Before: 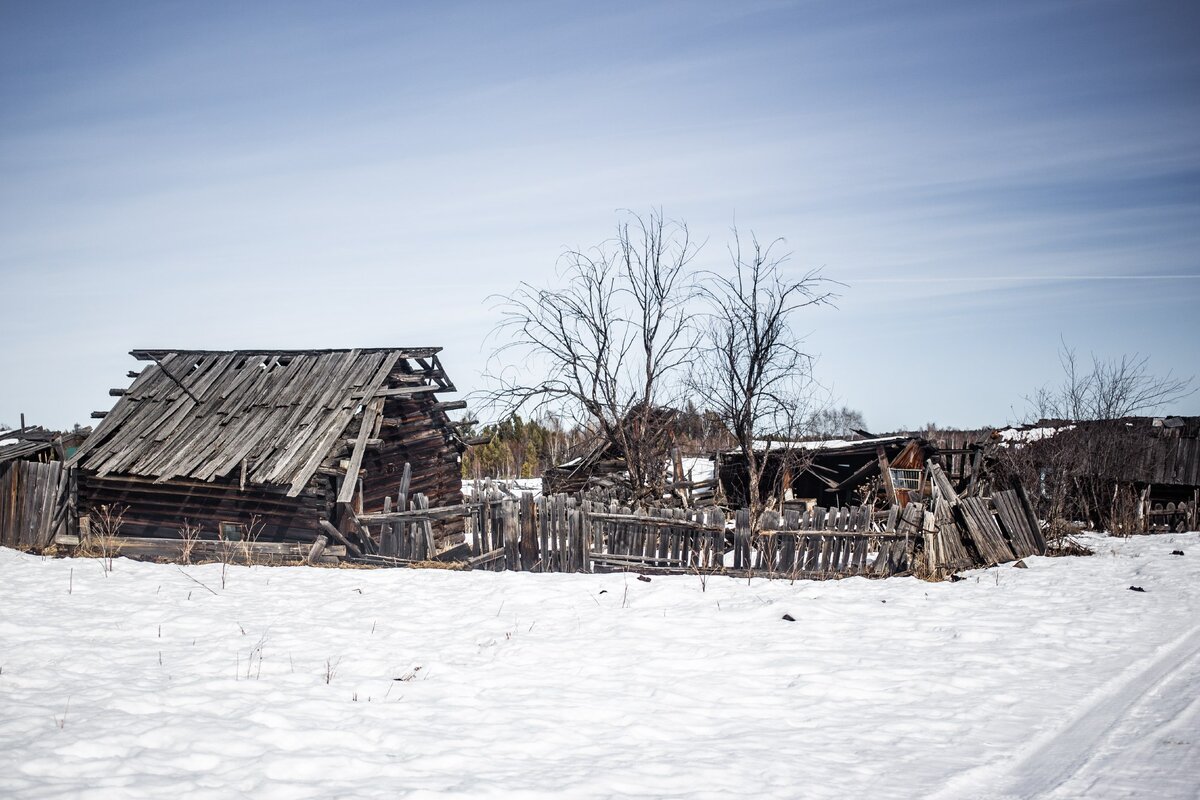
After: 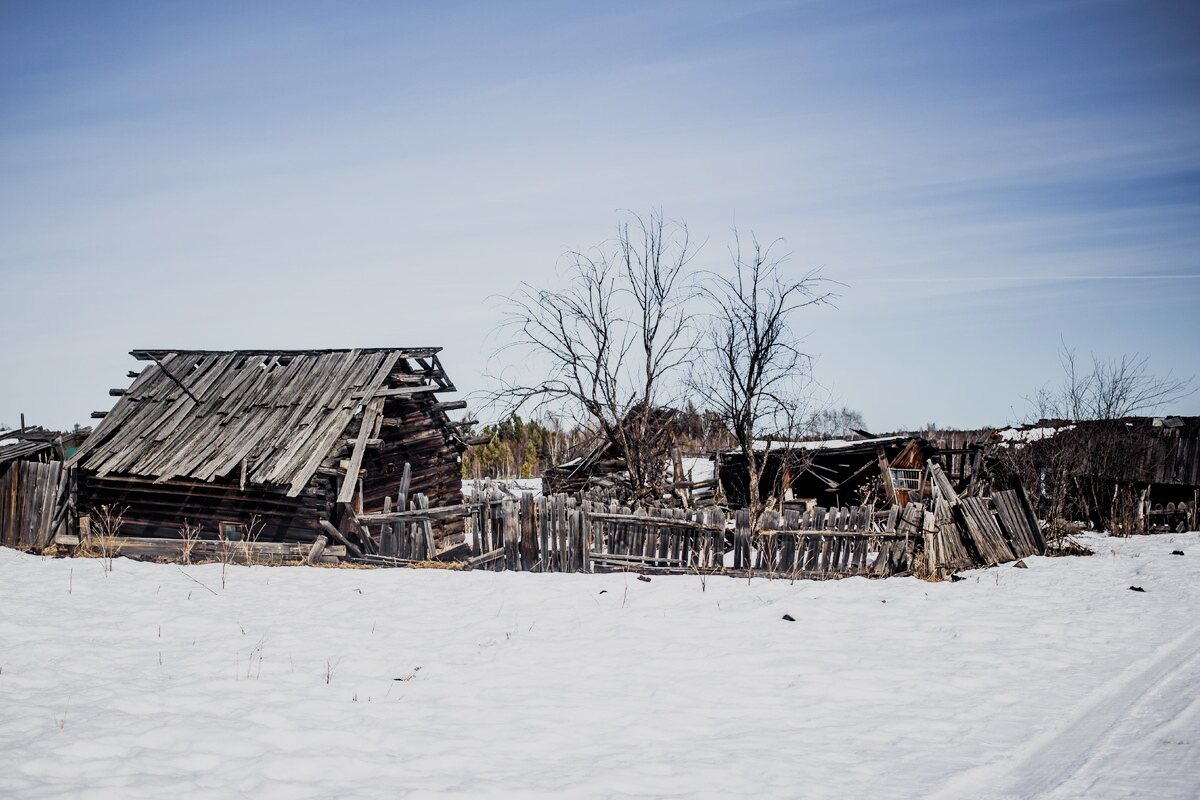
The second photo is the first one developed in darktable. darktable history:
contrast brightness saturation: contrast 0.084, saturation 0.197
filmic rgb: black relative exposure -7.65 EV, white relative exposure 4.56 EV, hardness 3.61, contrast 1.117
